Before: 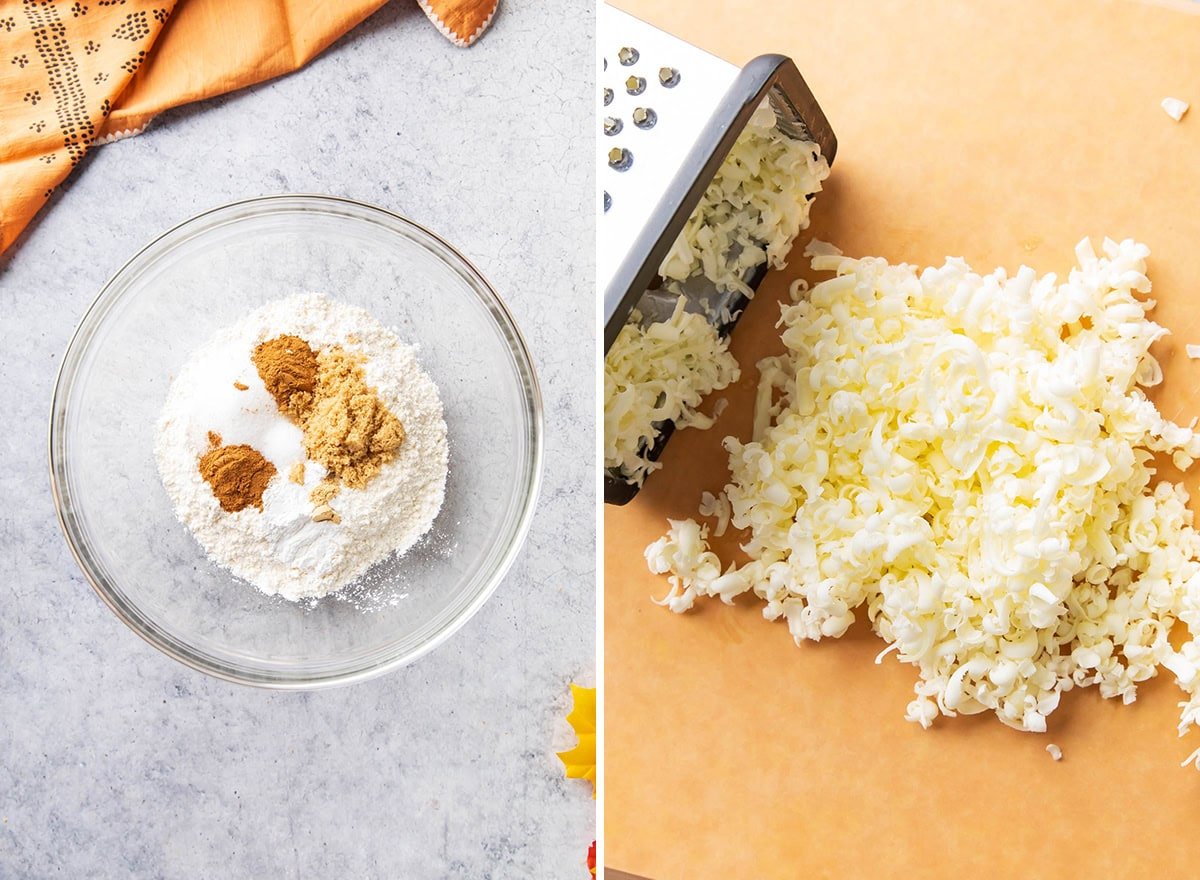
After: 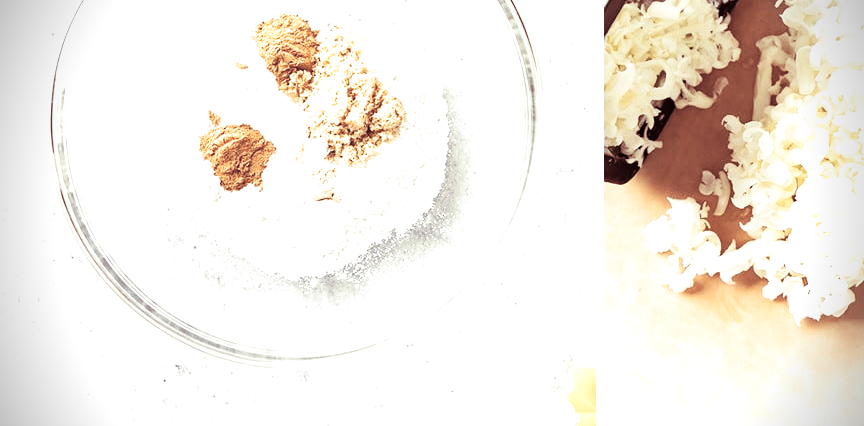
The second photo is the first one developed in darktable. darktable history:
exposure: exposure 1.061 EV, compensate highlight preservation false
crop: top 36.498%, right 27.964%, bottom 14.995%
color correction: saturation 0.57
vignetting: fall-off start 88.03%, fall-off radius 24.9%
split-toning: compress 20%
tone curve: curves: ch0 [(0, 0) (0.003, 0.007) (0.011, 0.01) (0.025, 0.018) (0.044, 0.028) (0.069, 0.034) (0.1, 0.04) (0.136, 0.051) (0.177, 0.104) (0.224, 0.161) (0.277, 0.234) (0.335, 0.316) (0.399, 0.41) (0.468, 0.487) (0.543, 0.577) (0.623, 0.679) (0.709, 0.769) (0.801, 0.854) (0.898, 0.922) (1, 1)], preserve colors none
